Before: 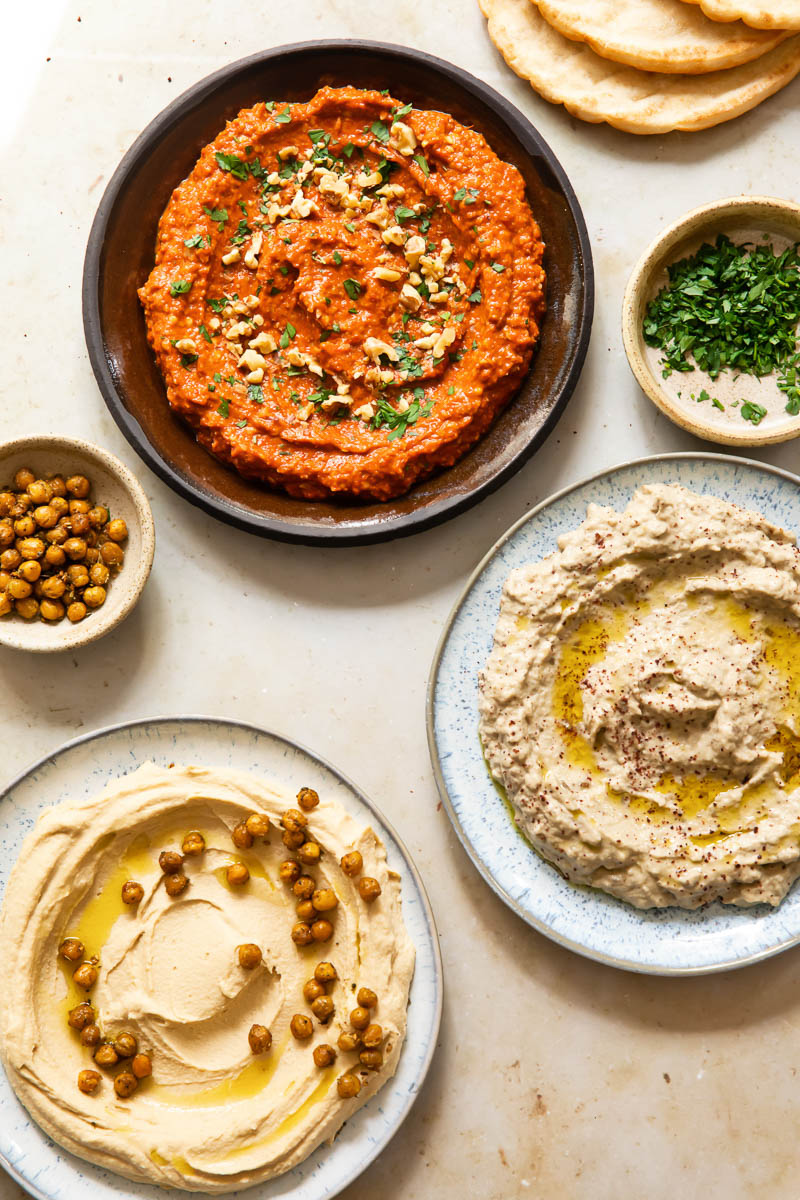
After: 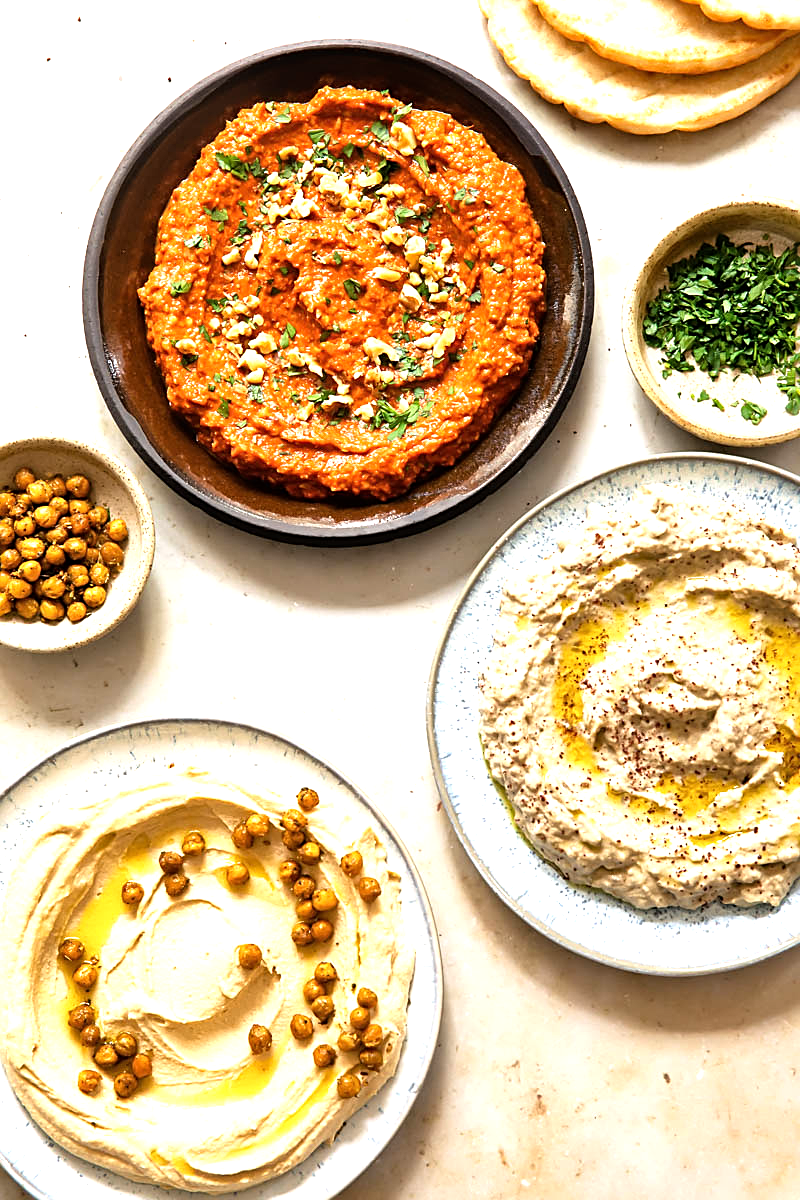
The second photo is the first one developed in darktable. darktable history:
tone equalizer: -8 EV -0.776 EV, -7 EV -0.733 EV, -6 EV -0.606 EV, -5 EV -0.38 EV, -3 EV 0.392 EV, -2 EV 0.6 EV, -1 EV 0.677 EV, +0 EV 0.781 EV
sharpen: on, module defaults
